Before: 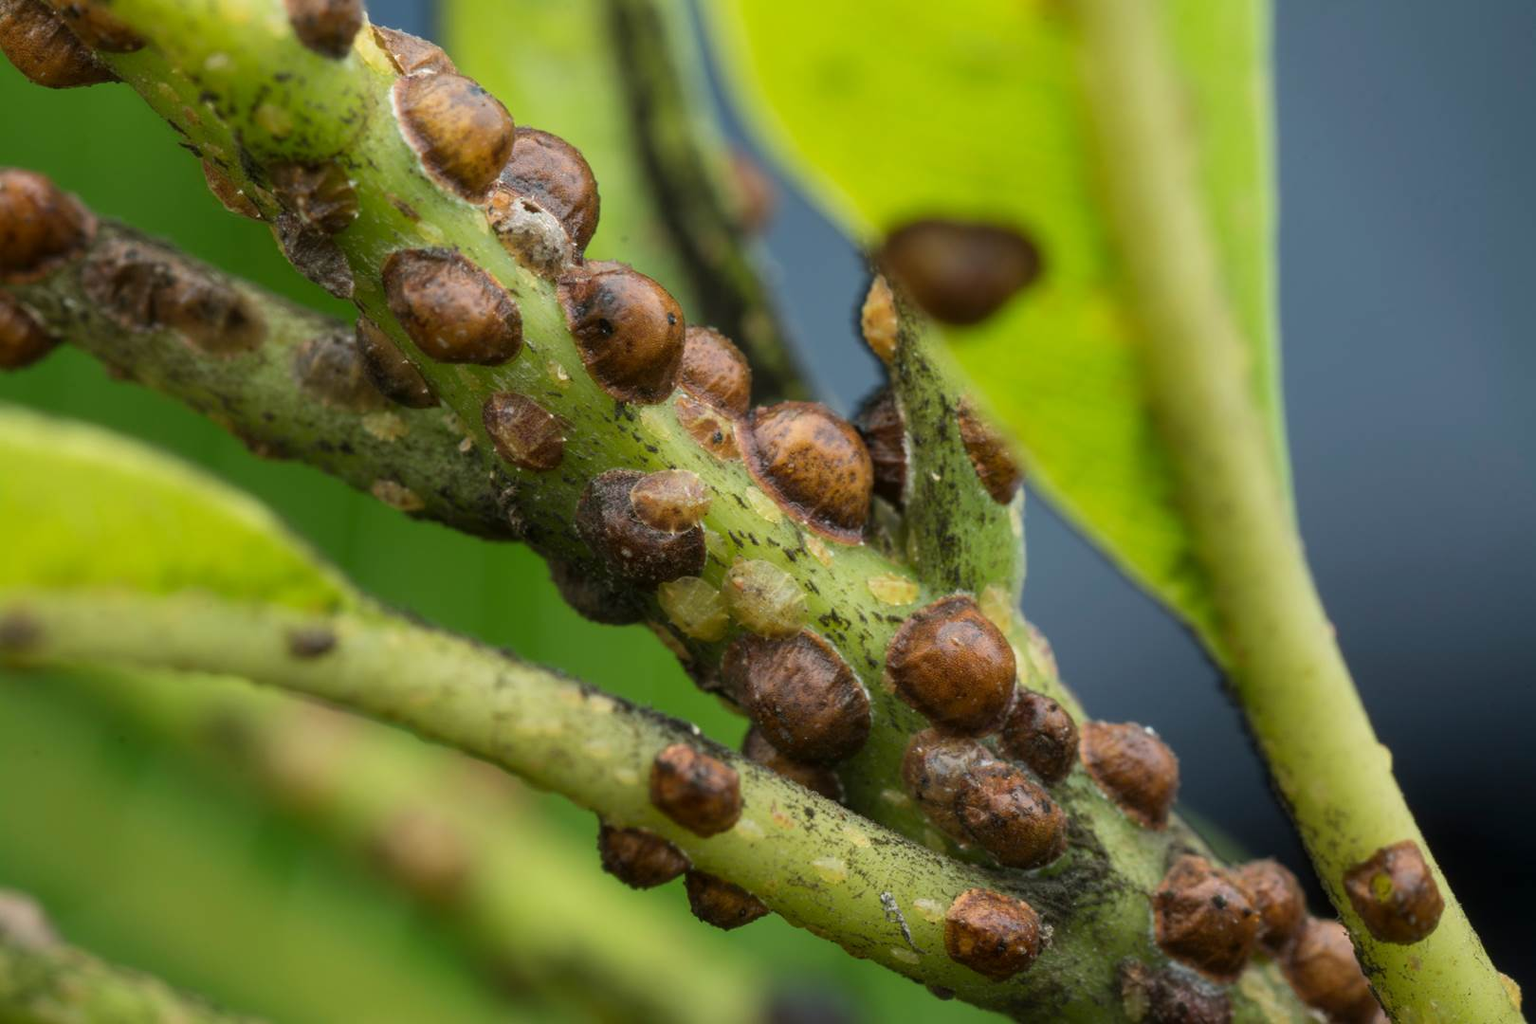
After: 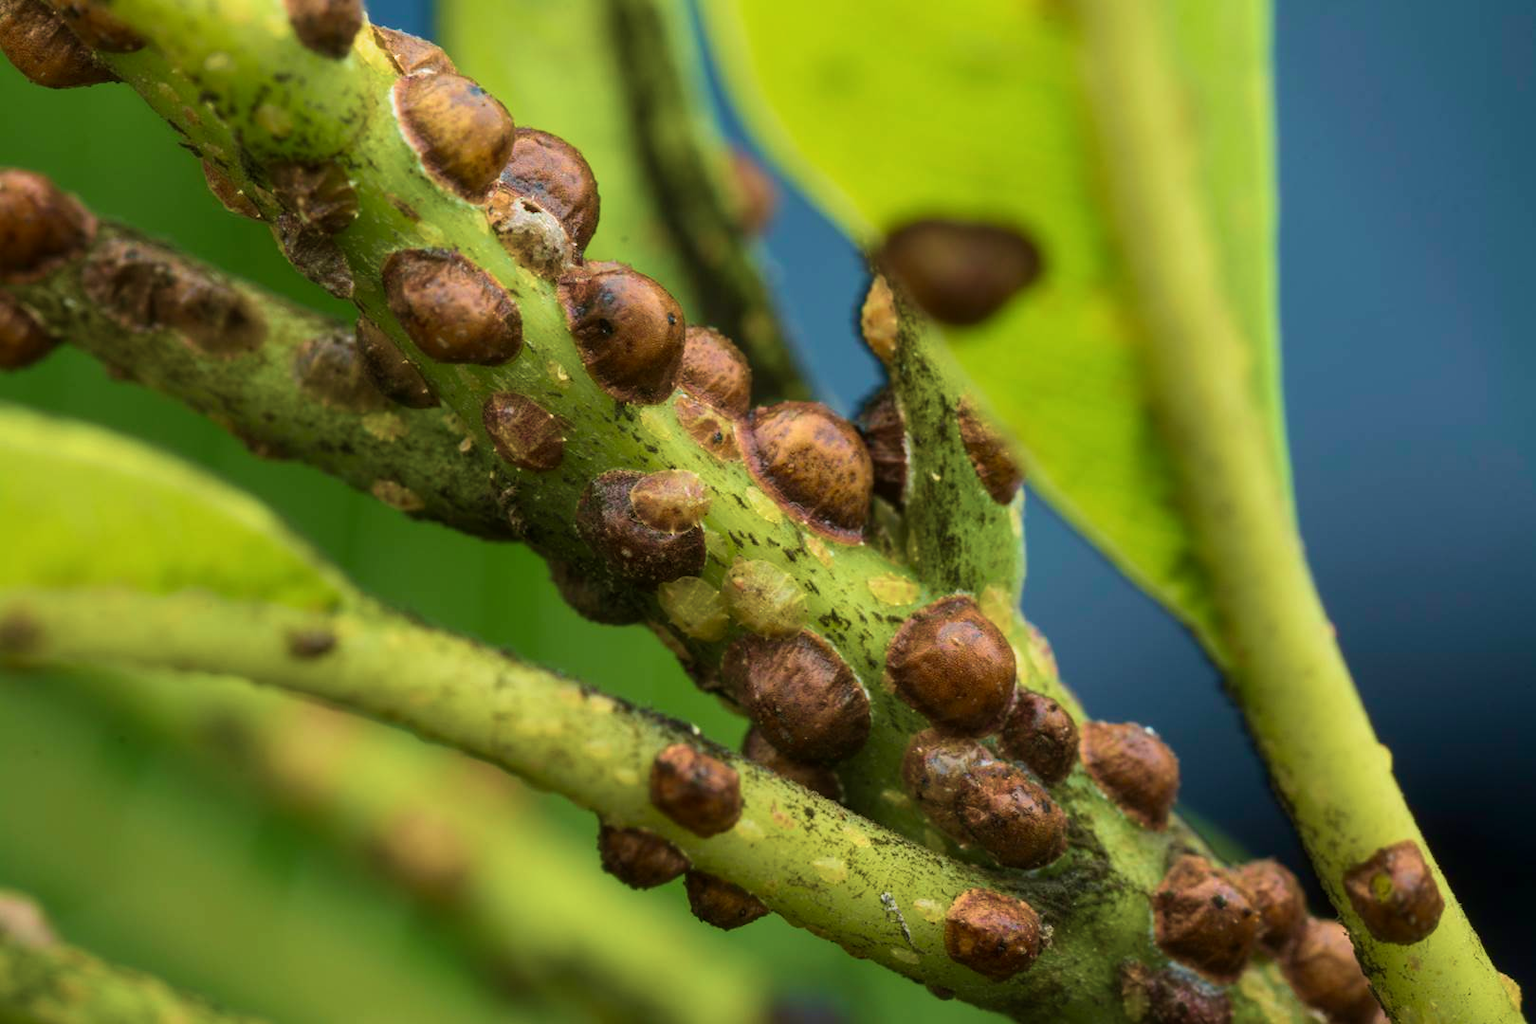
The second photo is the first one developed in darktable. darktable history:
tone curve: curves: ch0 [(0, 0) (0.266, 0.247) (0.741, 0.751) (1, 1)], color space Lab, independent channels, preserve colors none
velvia: strength 74.28%
color correction: highlights a* -0.282, highlights b* -0.086
